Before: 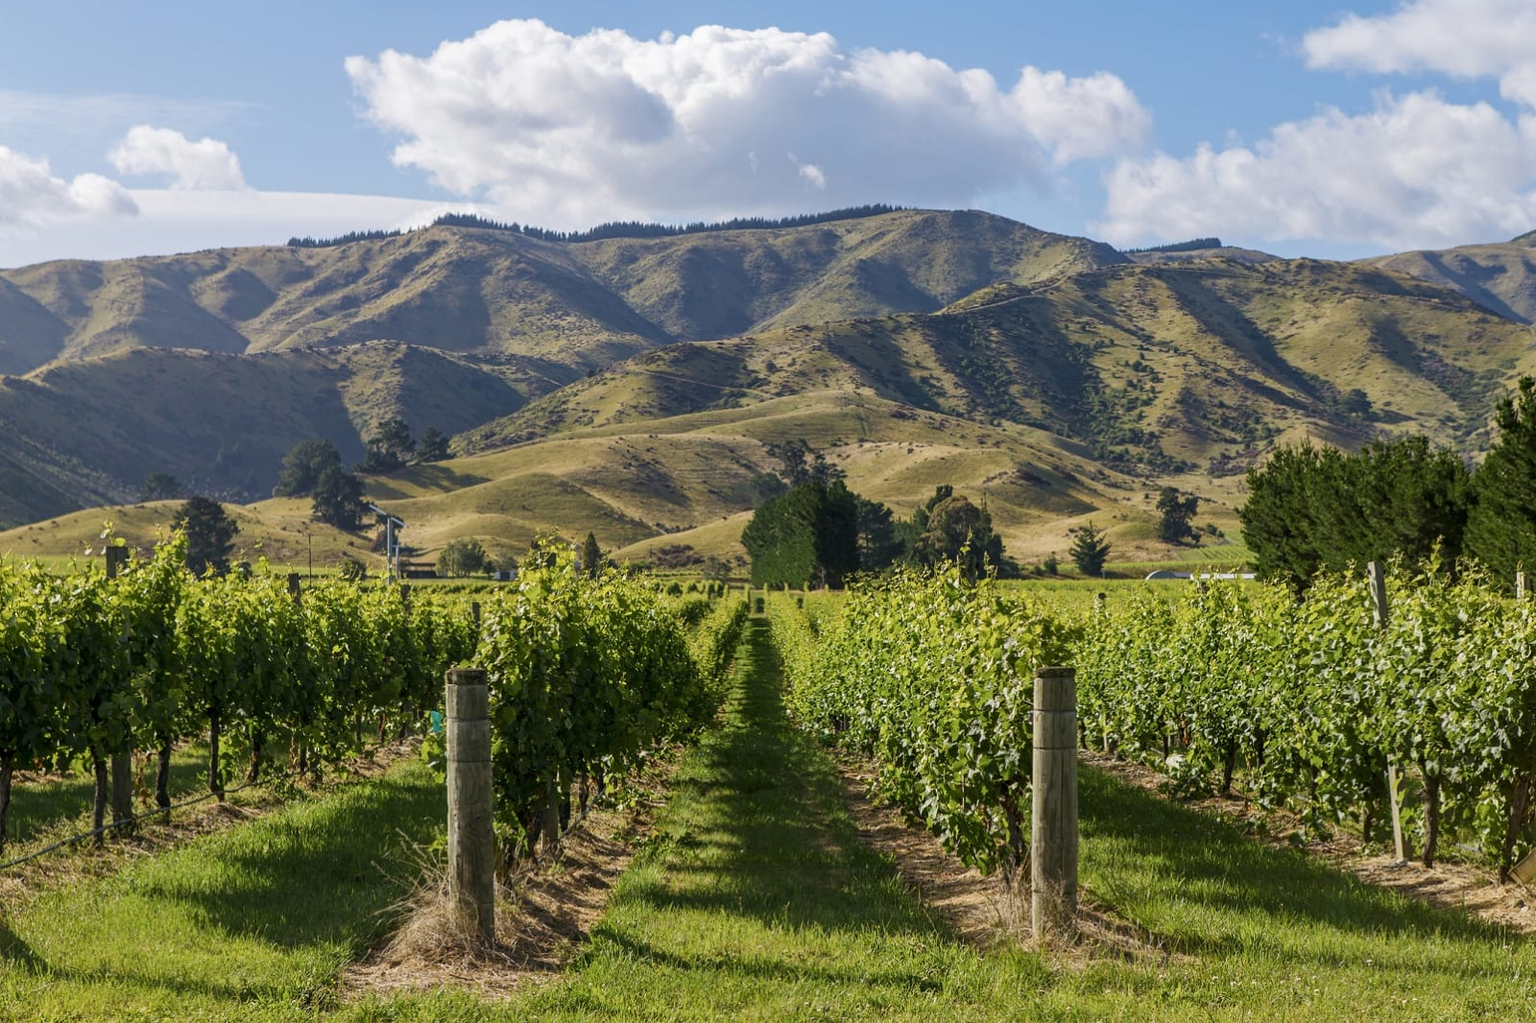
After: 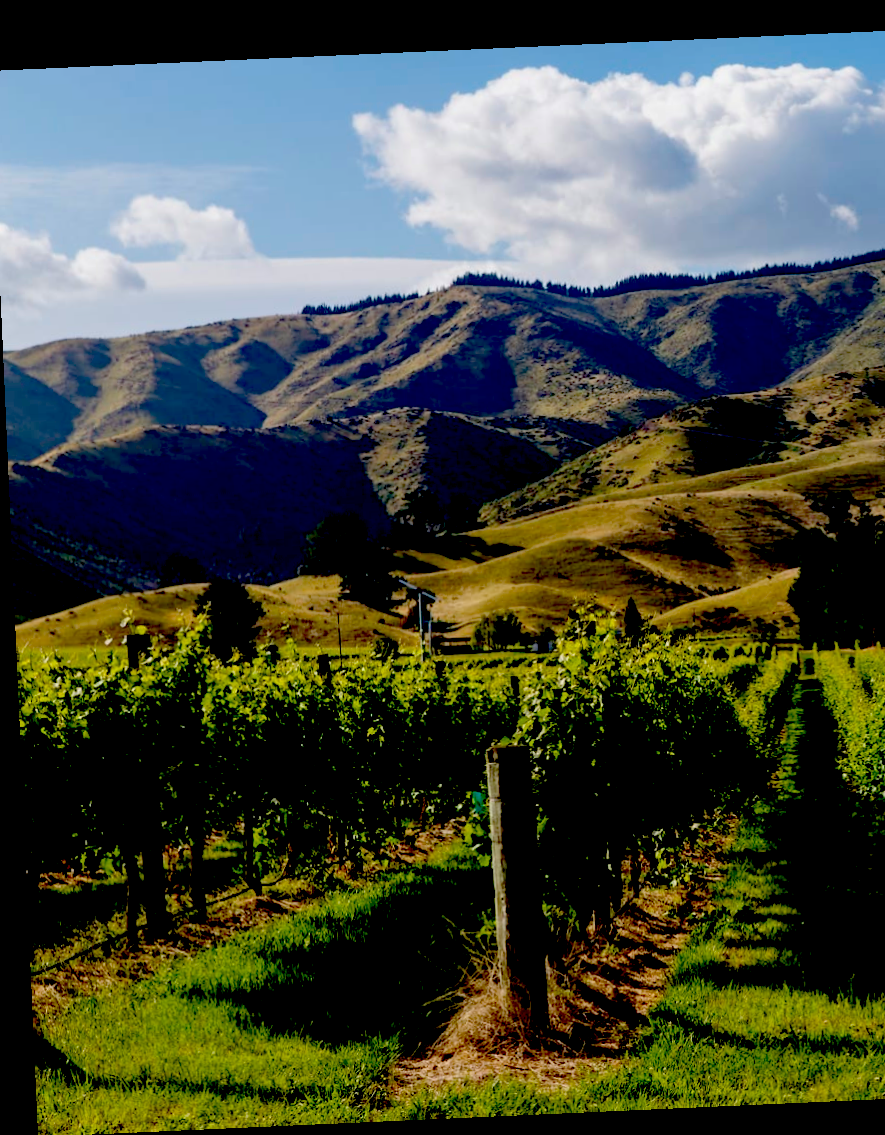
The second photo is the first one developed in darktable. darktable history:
contrast equalizer: y [[0.5 ×4, 0.467, 0.376], [0.5 ×6], [0.5 ×6], [0 ×6], [0 ×6]]
rotate and perspective: rotation -2.56°, automatic cropping off
exposure: black level correction 0.1, exposure -0.092 EV, compensate highlight preservation false
white balance: emerald 1
crop: left 0.587%, right 45.588%, bottom 0.086%
